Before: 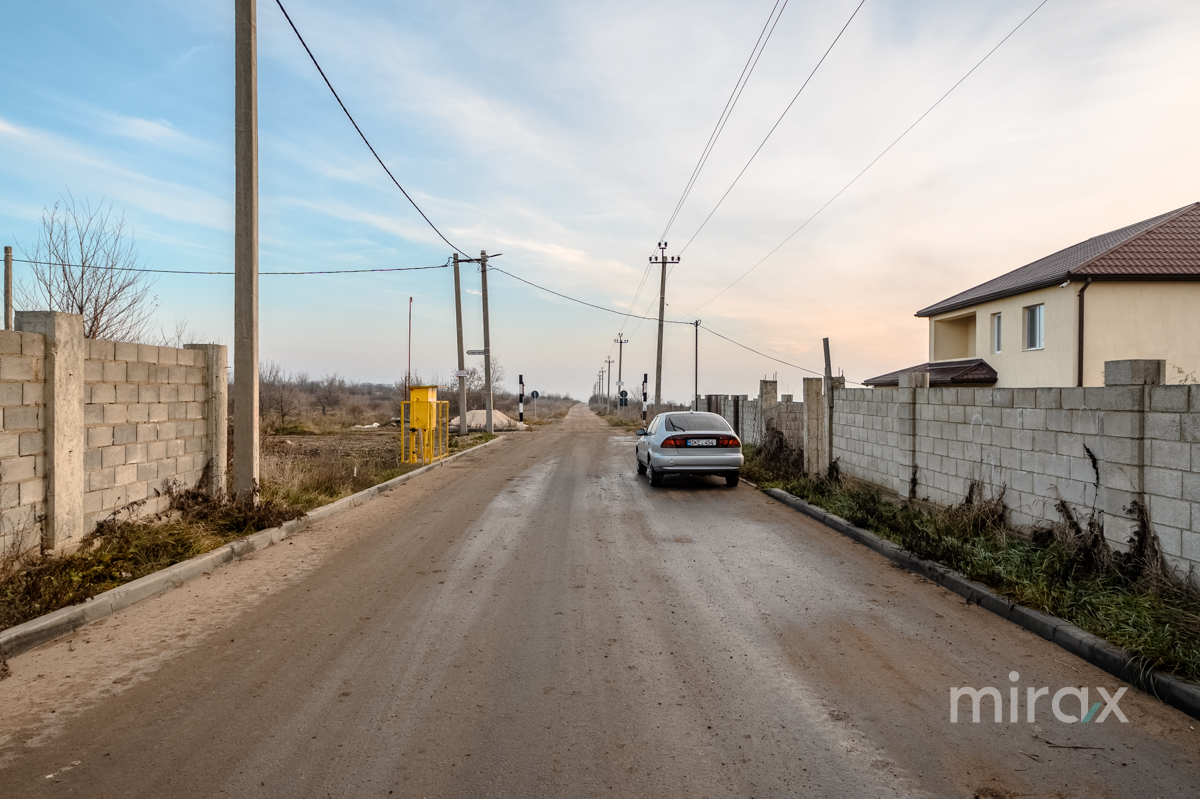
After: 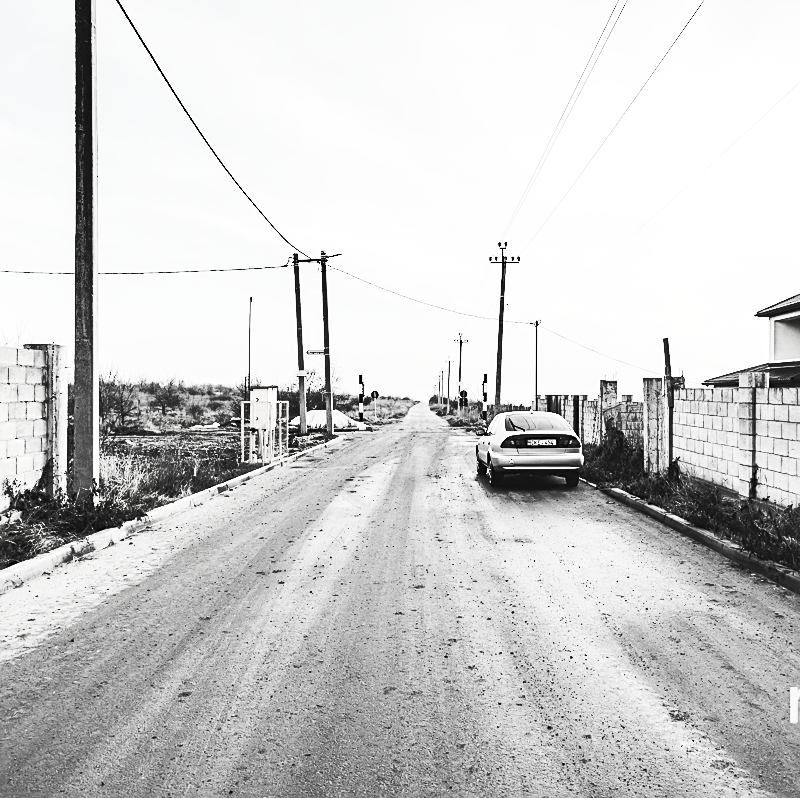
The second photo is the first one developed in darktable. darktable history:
shadows and highlights: low approximation 0.01, soften with gaussian
exposure: black level correction -0.006, exposure 0.068 EV, compensate highlight preservation false
sharpen: on, module defaults
contrast brightness saturation: contrast 0.545, brightness 0.473, saturation -0.985
tone equalizer: -8 EV 0.013 EV, -7 EV -0.01 EV, -6 EV 0.042 EV, -5 EV 0.042 EV, -4 EV 0.276 EV, -3 EV 0.631 EV, -2 EV 0.586 EV, -1 EV 0.189 EV, +0 EV 0.02 EV, edges refinement/feathering 500, mask exposure compensation -1.57 EV, preserve details no
crop and rotate: left 13.388%, right 19.873%
